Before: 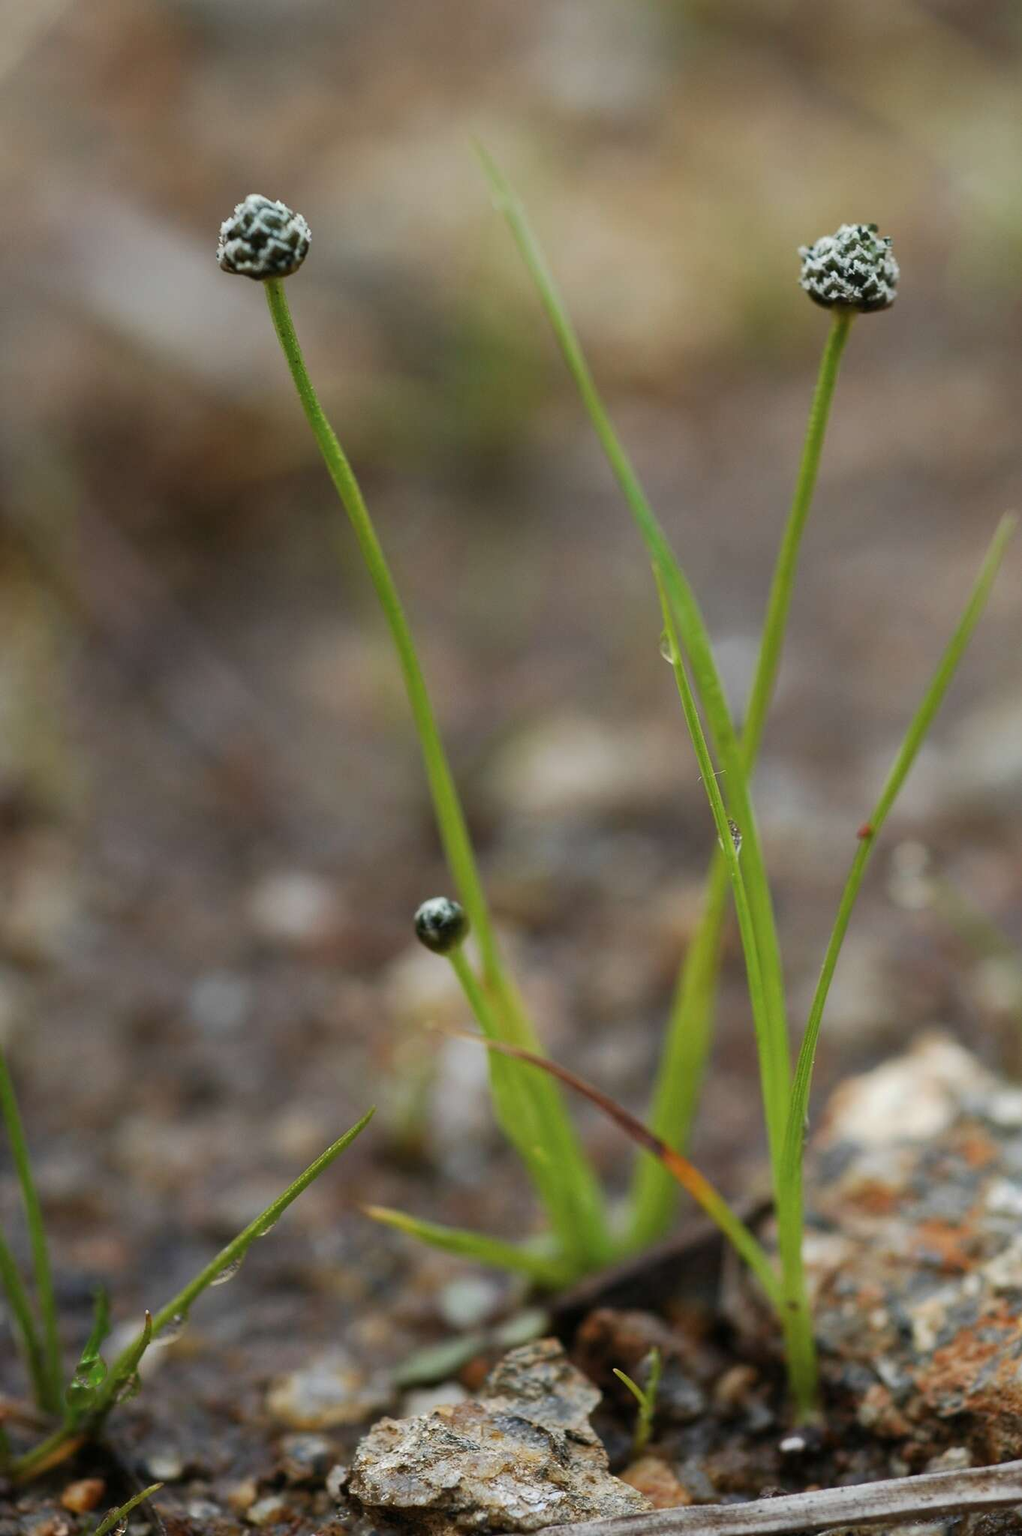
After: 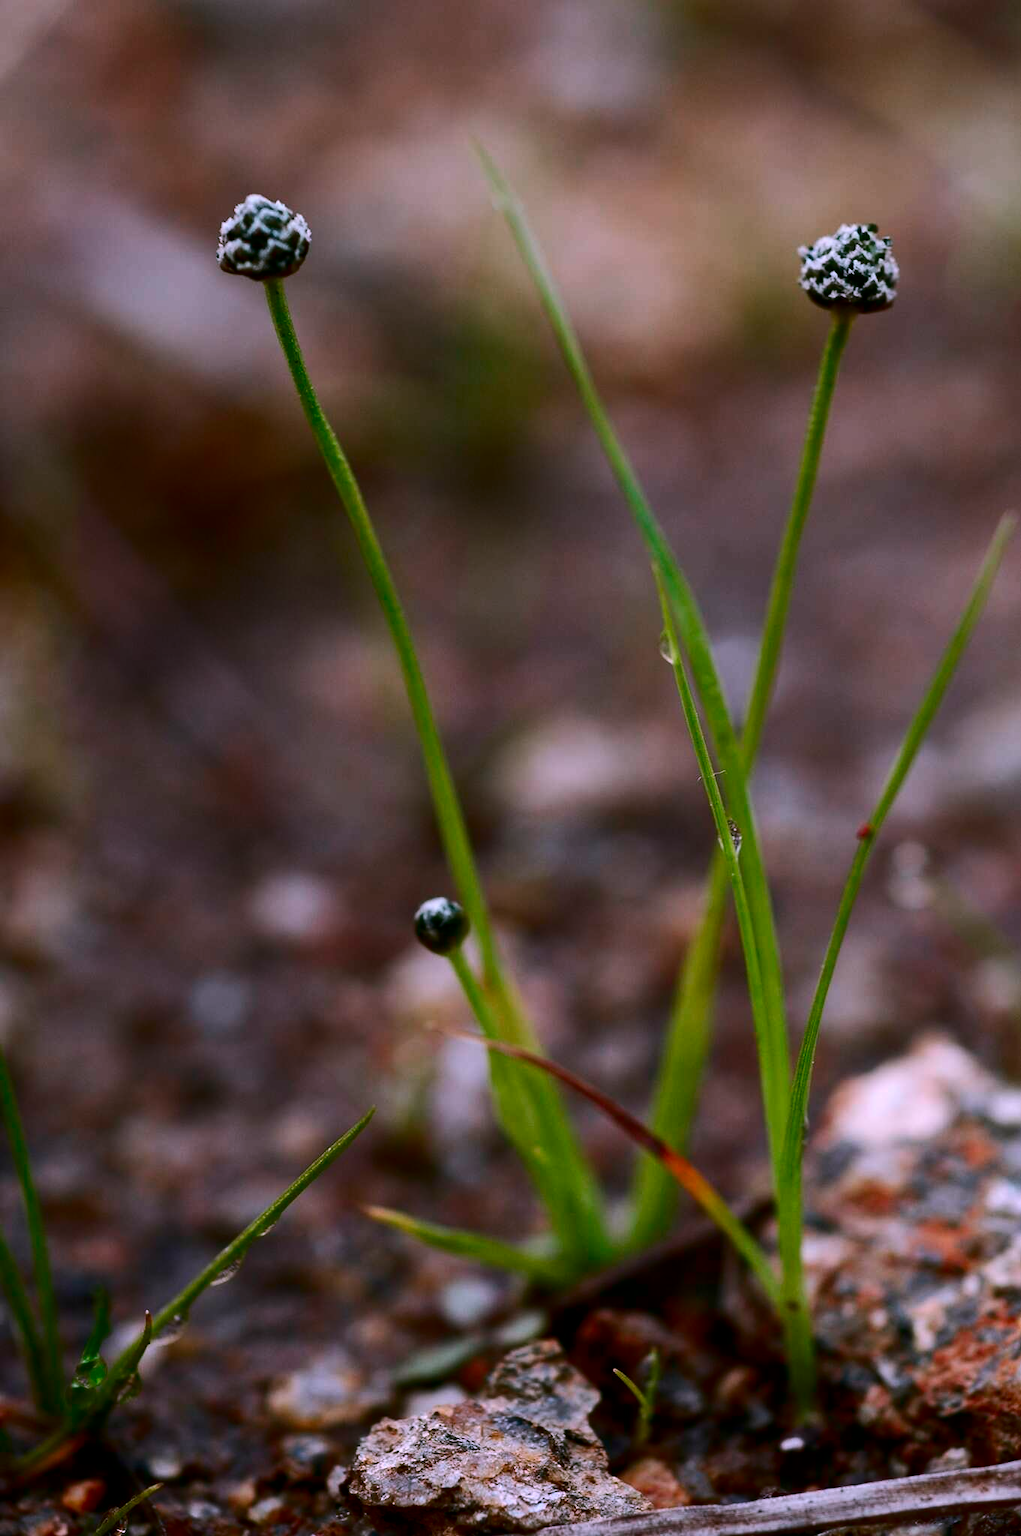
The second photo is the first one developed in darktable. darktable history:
contrast brightness saturation: contrast 0.19, brightness -0.24, saturation 0.11
color correction: highlights a* 15.03, highlights b* -25.07
